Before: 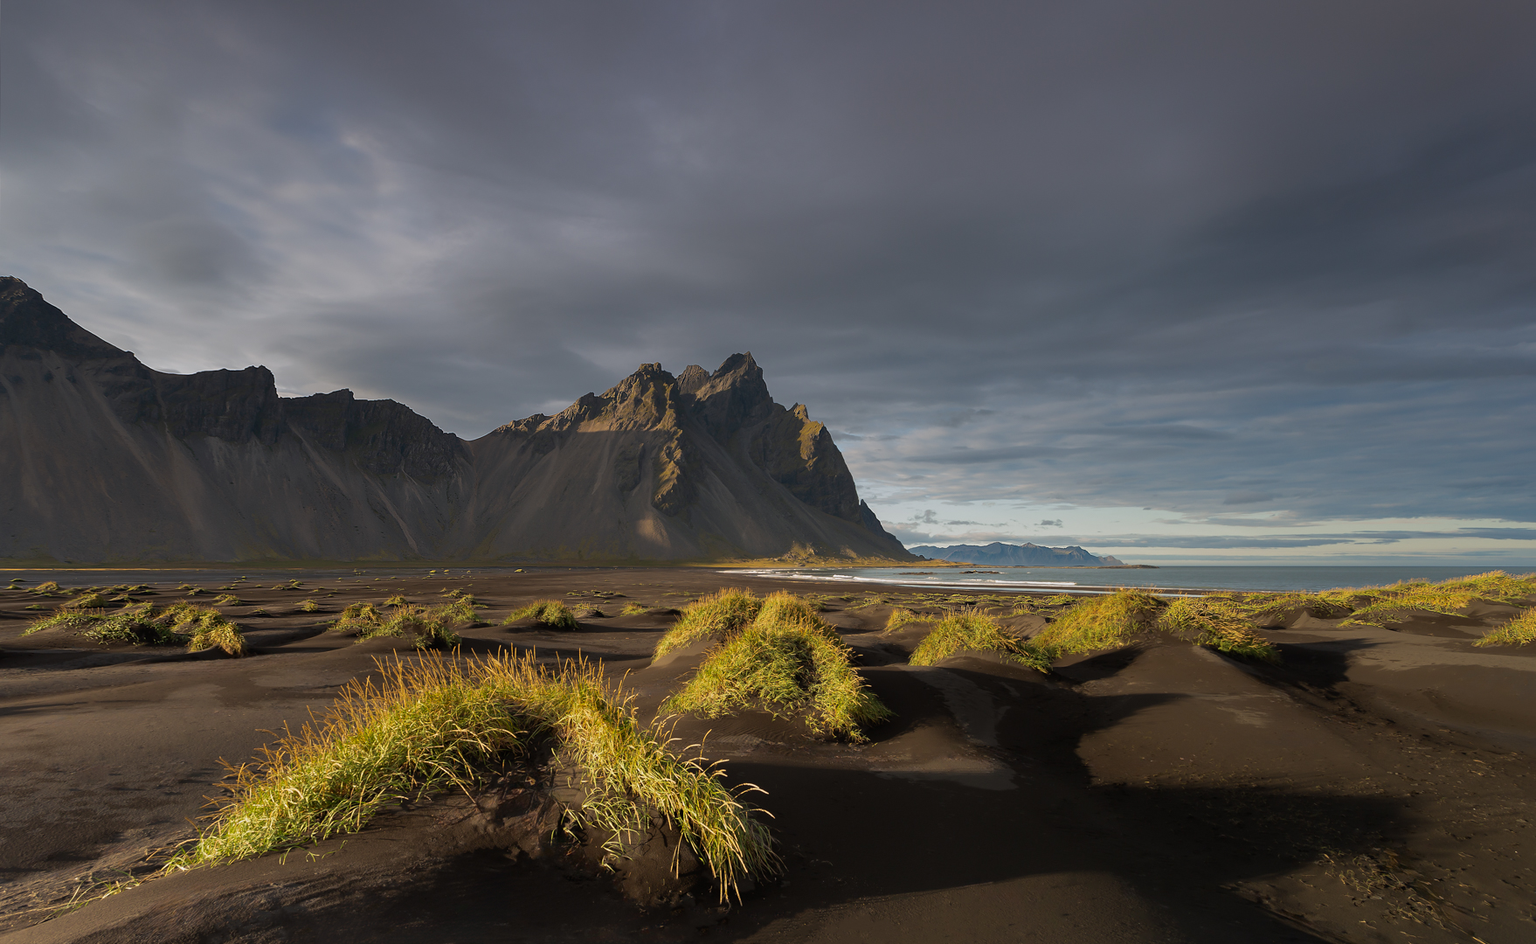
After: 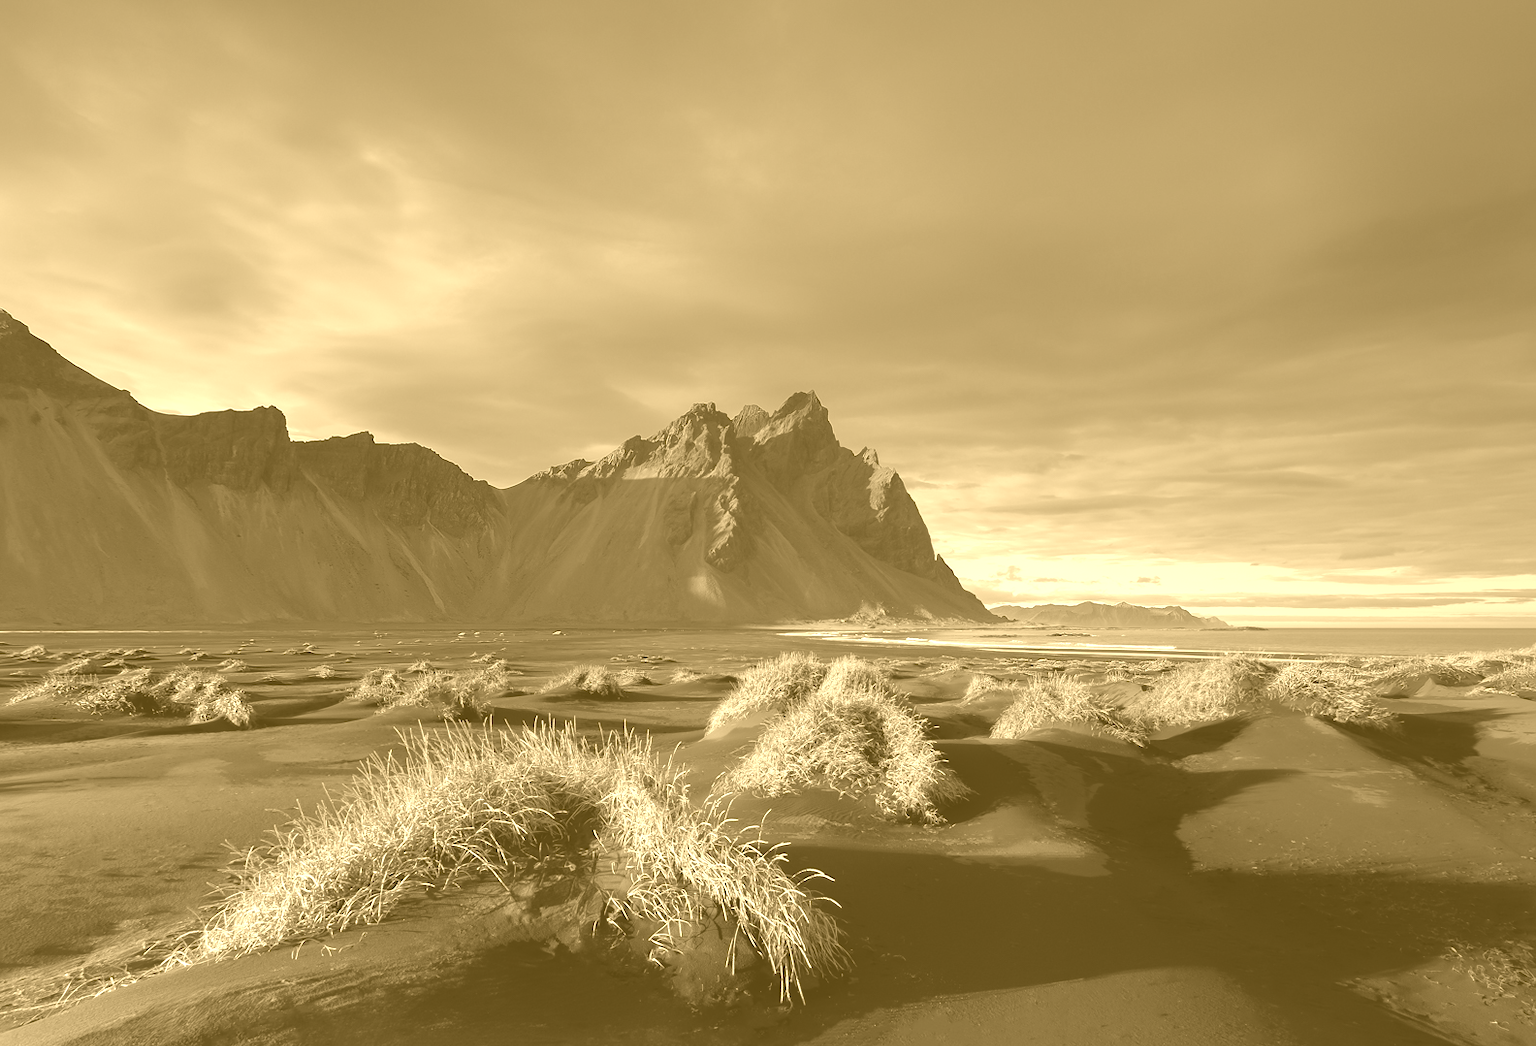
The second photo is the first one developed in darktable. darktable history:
crop and rotate: left 1.088%, right 8.807%
white balance: emerald 1
colorize: hue 36°, source mix 100%
